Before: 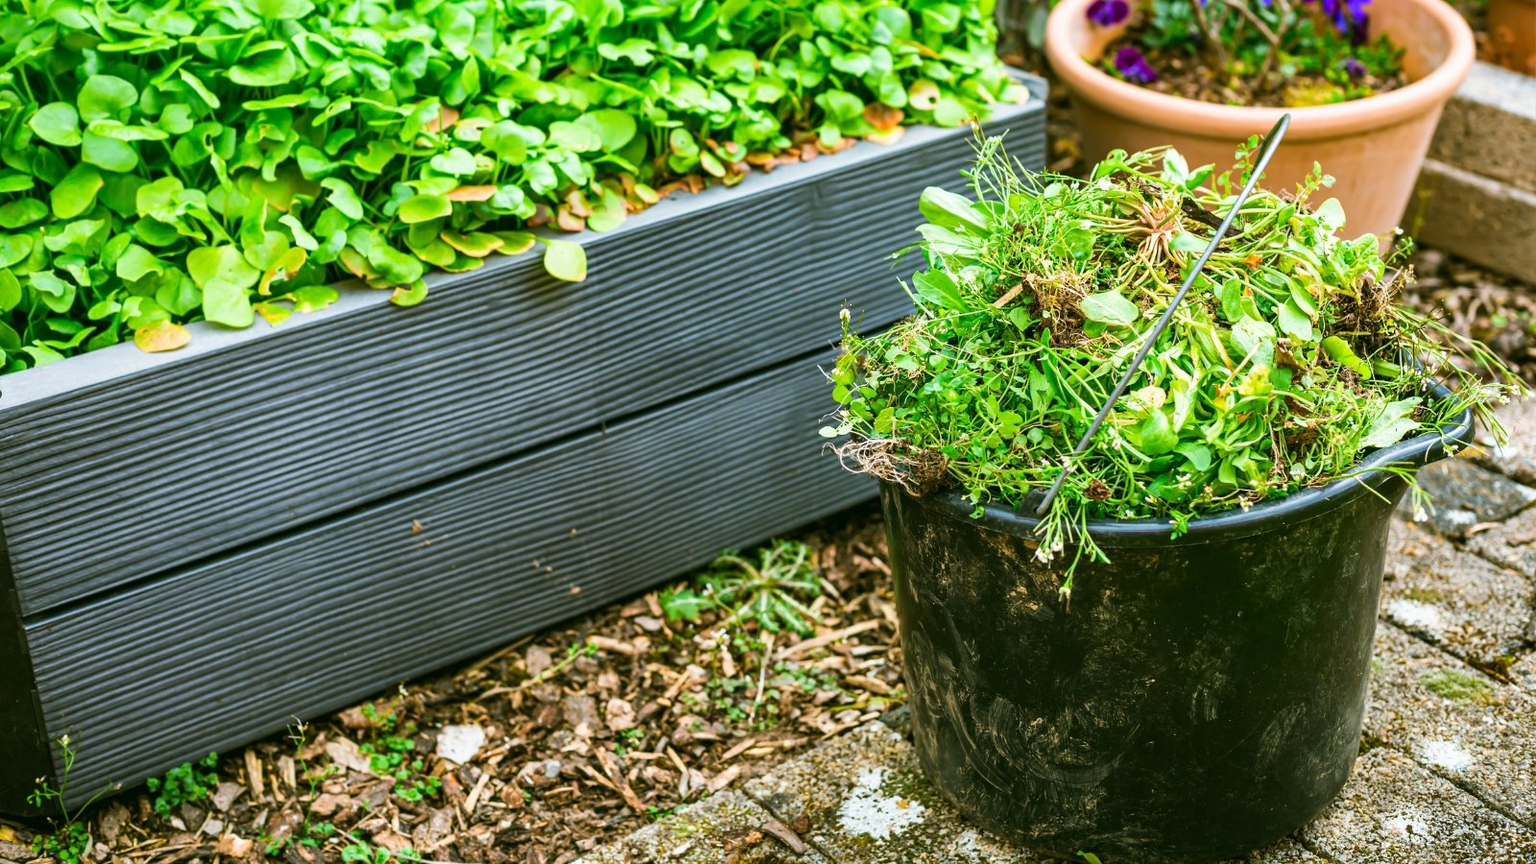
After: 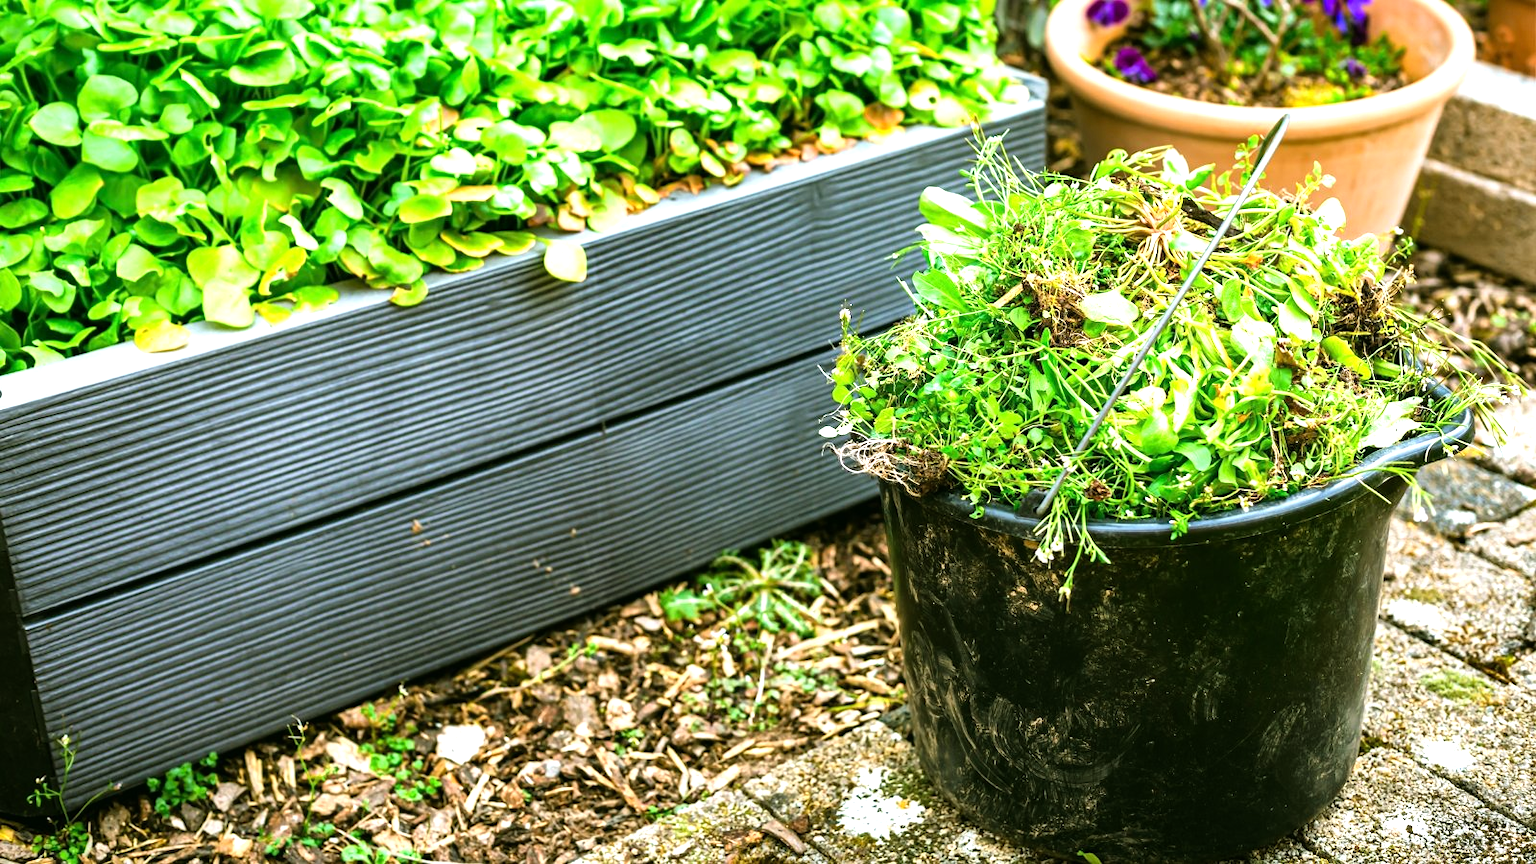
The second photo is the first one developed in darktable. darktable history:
tone equalizer: -8 EV -0.71 EV, -7 EV -0.709 EV, -6 EV -0.573 EV, -5 EV -0.42 EV, -3 EV 0.386 EV, -2 EV 0.6 EV, -1 EV 0.699 EV, +0 EV 0.744 EV
